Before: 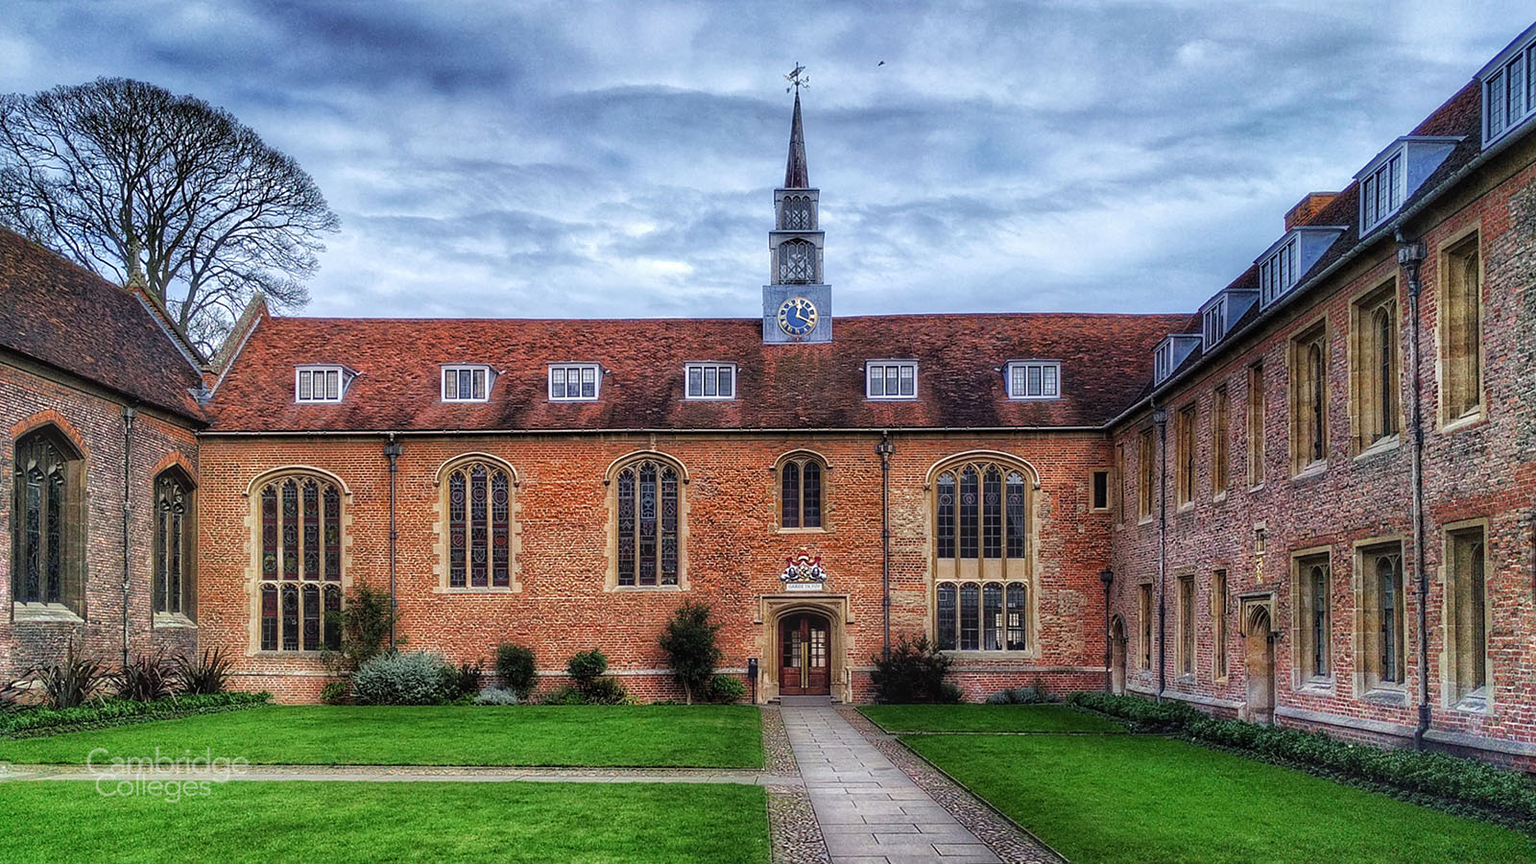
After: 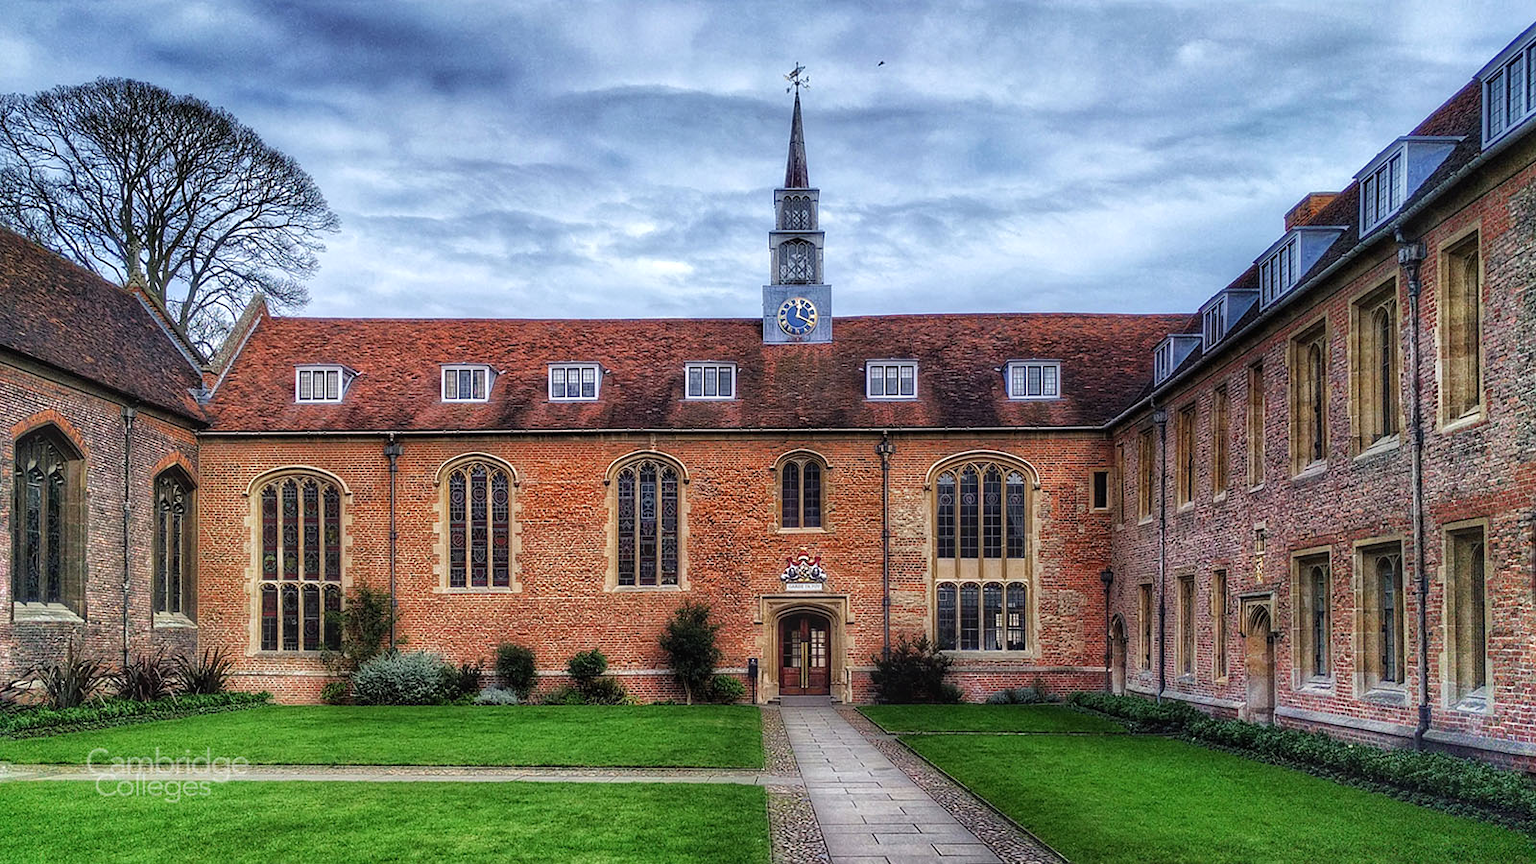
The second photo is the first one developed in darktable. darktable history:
shadows and highlights: shadows -10, white point adjustment 1.5, highlights 10
